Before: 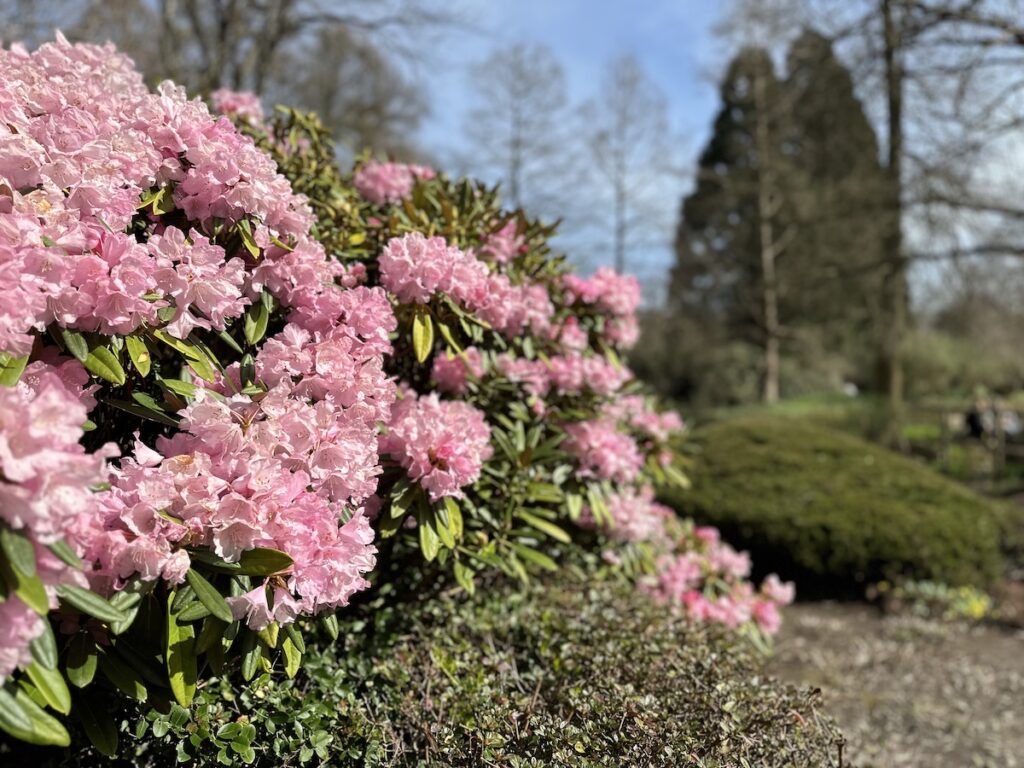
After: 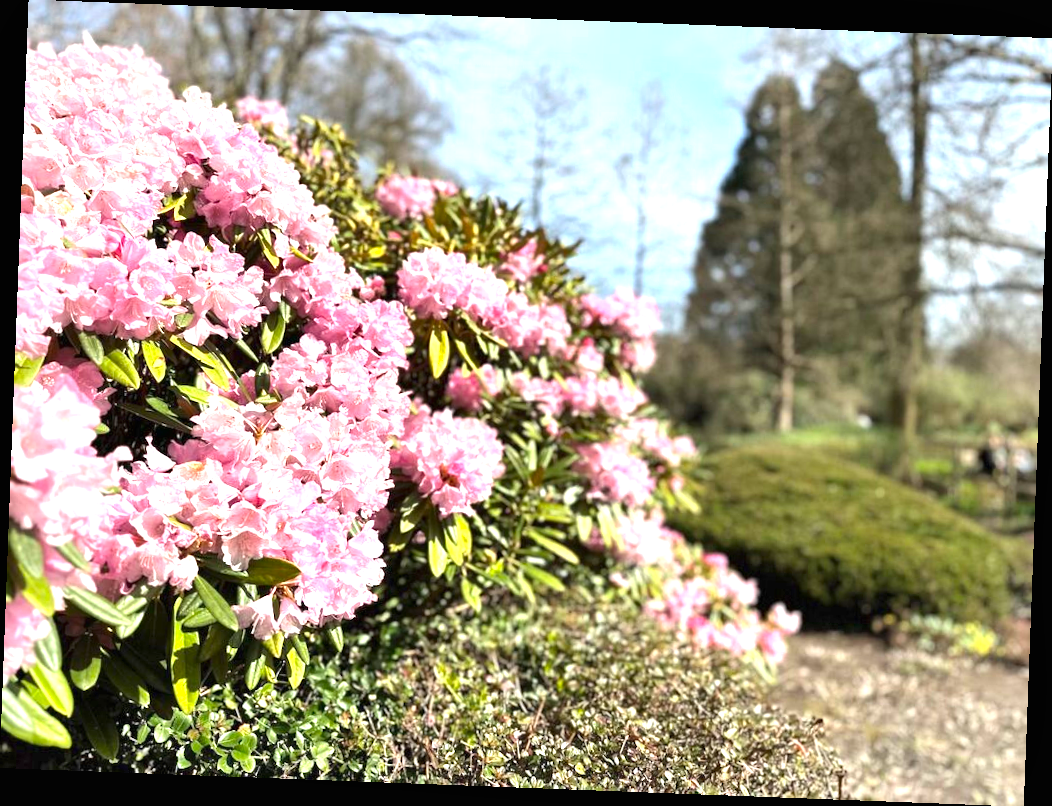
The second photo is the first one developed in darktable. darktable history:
exposure: black level correction 0, exposure 1.35 EV, compensate exposure bias true, compensate highlight preservation false
rotate and perspective: rotation 2.17°, automatic cropping off
shadows and highlights: shadows 49, highlights -41, soften with gaussian
